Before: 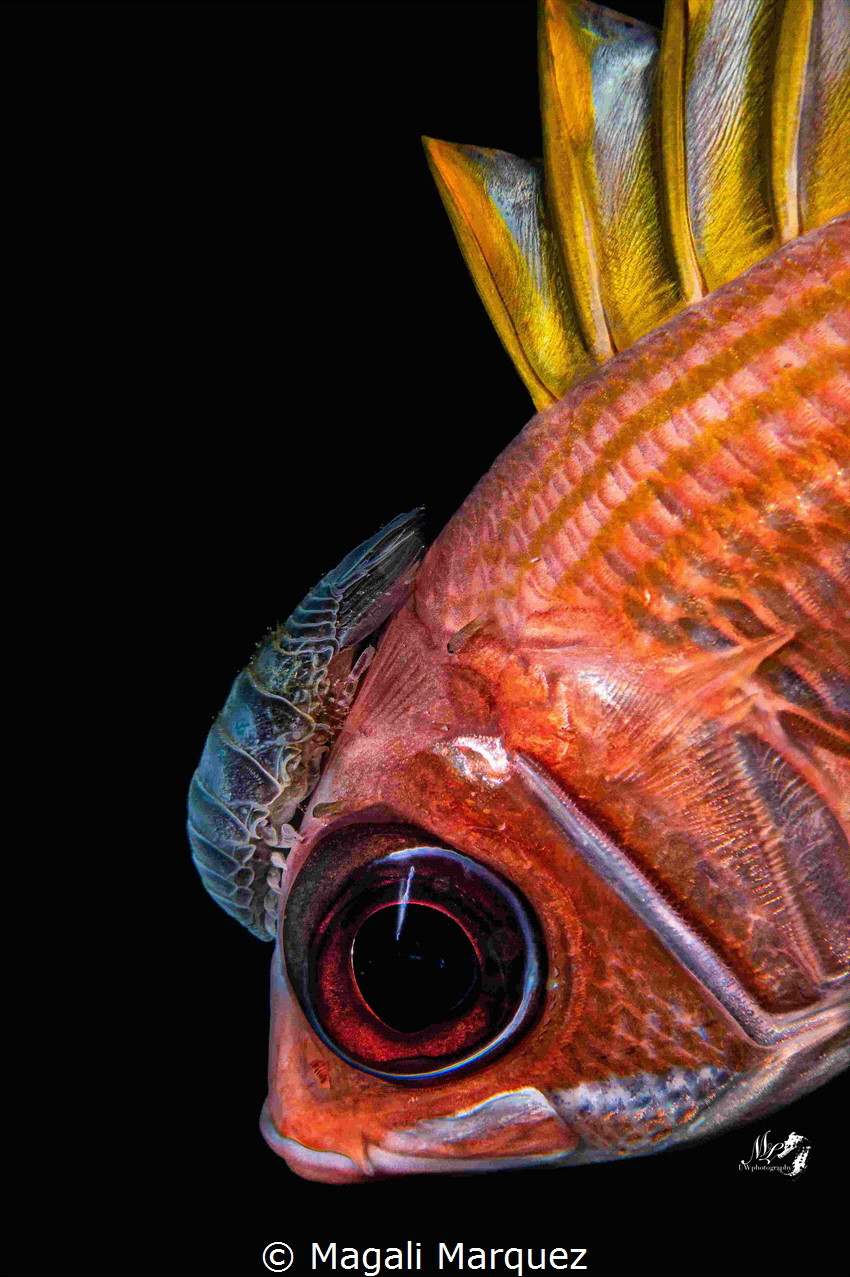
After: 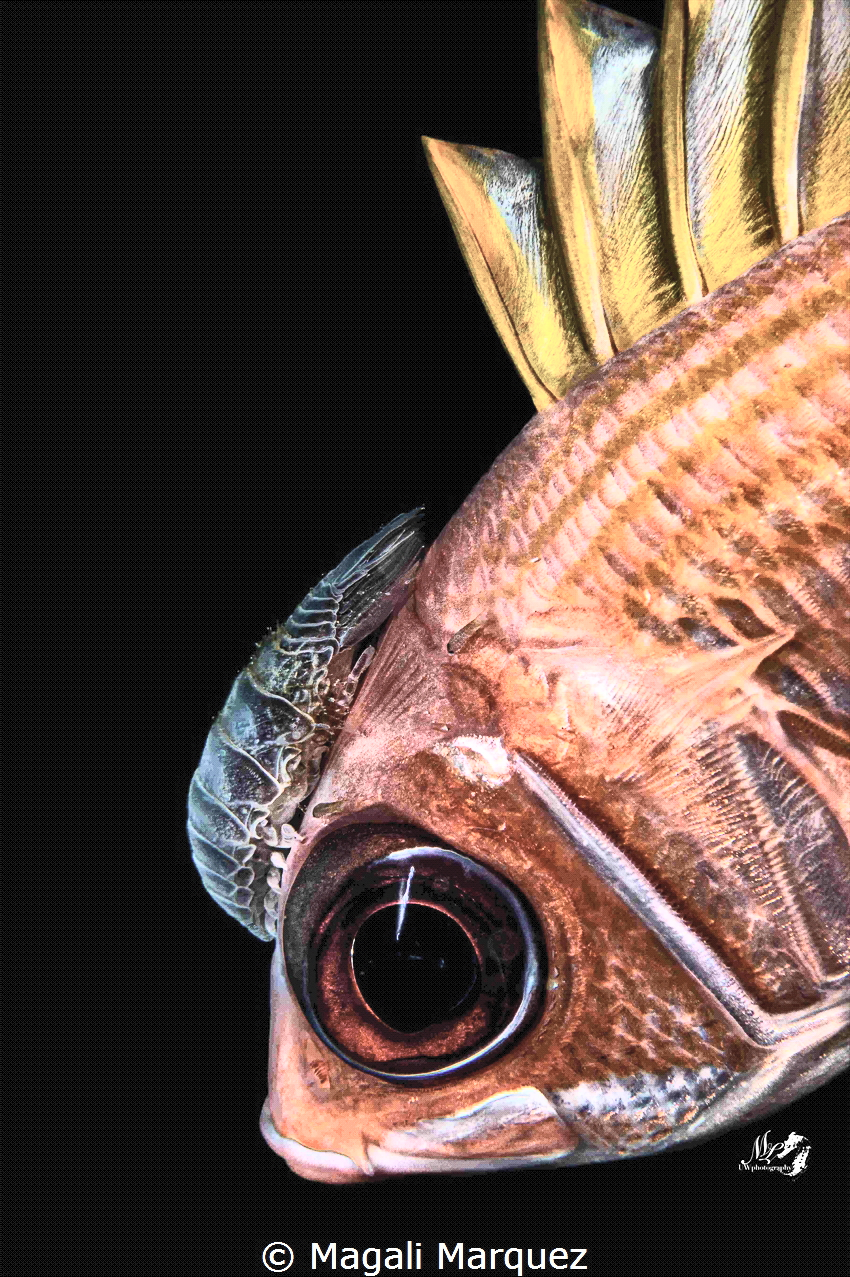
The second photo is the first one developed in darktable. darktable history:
shadows and highlights: low approximation 0.01, soften with gaussian
contrast brightness saturation: contrast 0.57, brightness 0.57, saturation -0.34
